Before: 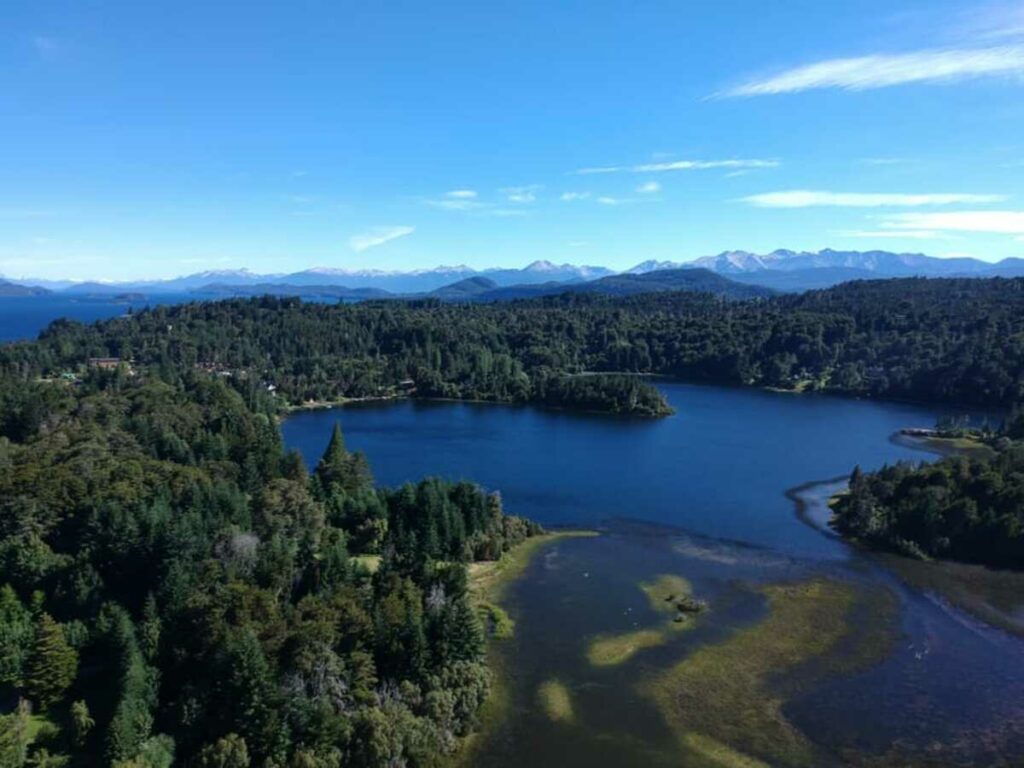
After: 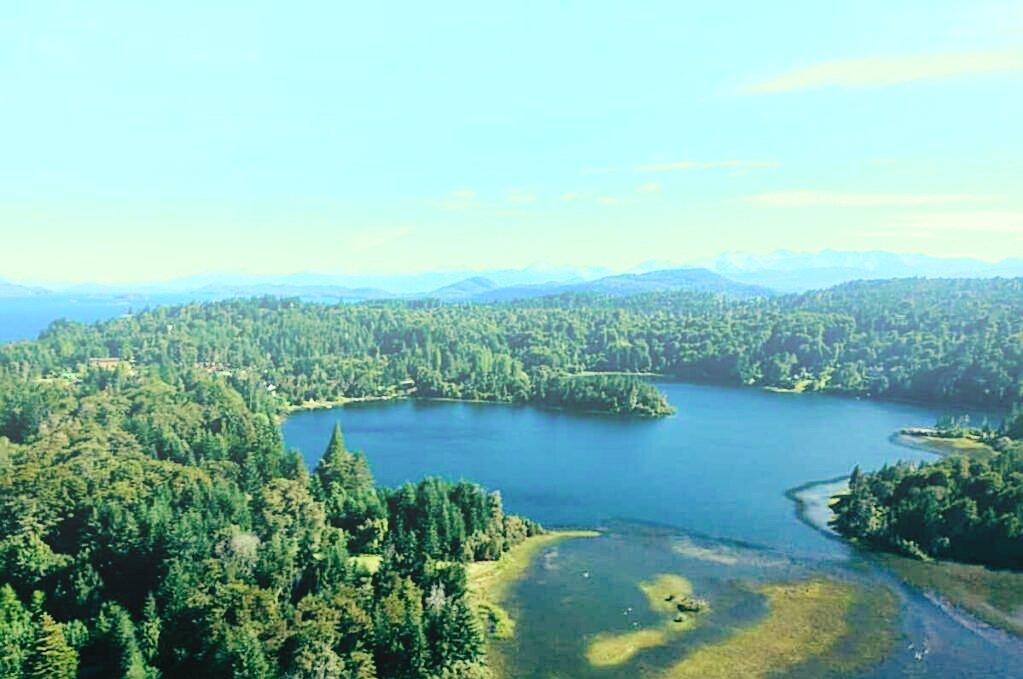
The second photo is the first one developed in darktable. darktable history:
exposure: exposure 2.207 EV, compensate highlight preservation false
bloom: size 38%, threshold 95%, strength 30%
color correction: highlights a* -4.73, highlights b* 5.06, saturation 0.97
color balance: mode lift, gamma, gain (sRGB), lift [1, 0.69, 1, 1], gamma [1, 1.482, 1, 1], gain [1, 1, 1, 0.802]
sharpen: on, module defaults
filmic rgb: black relative exposure -7.65 EV, white relative exposure 4.56 EV, hardness 3.61
crop and rotate: top 0%, bottom 11.49%
